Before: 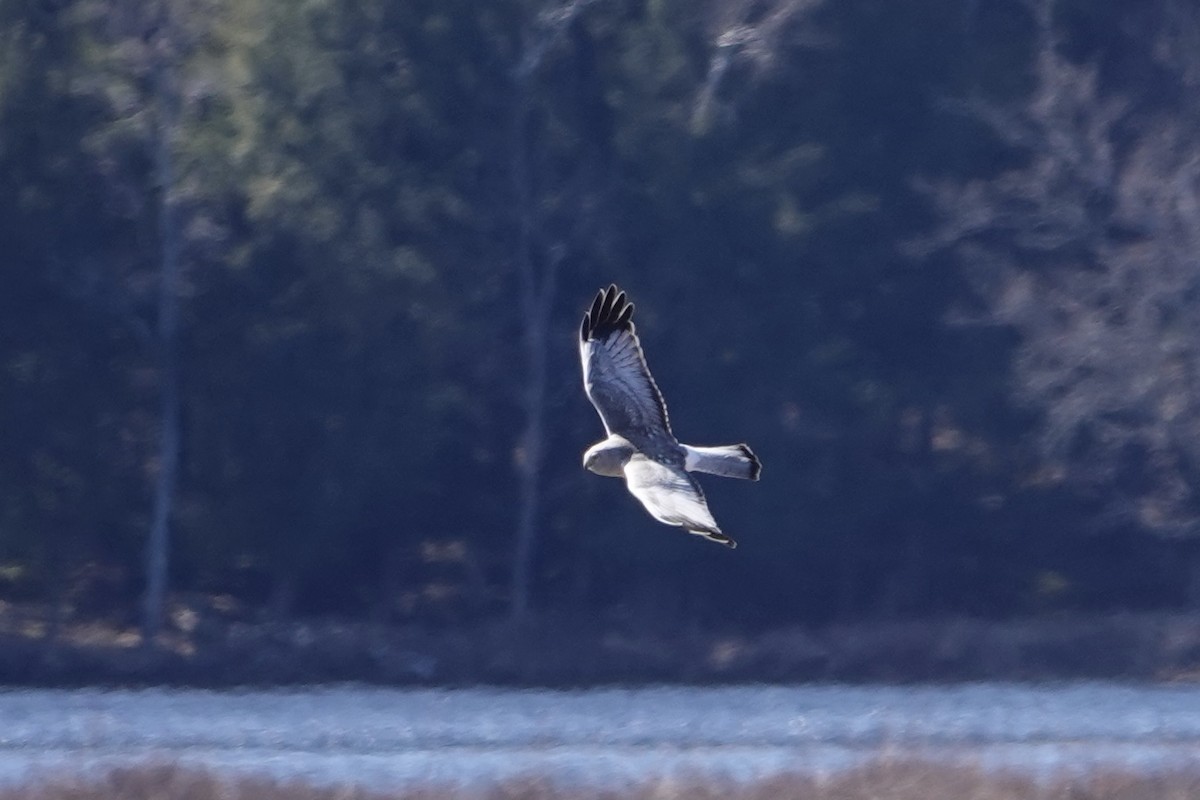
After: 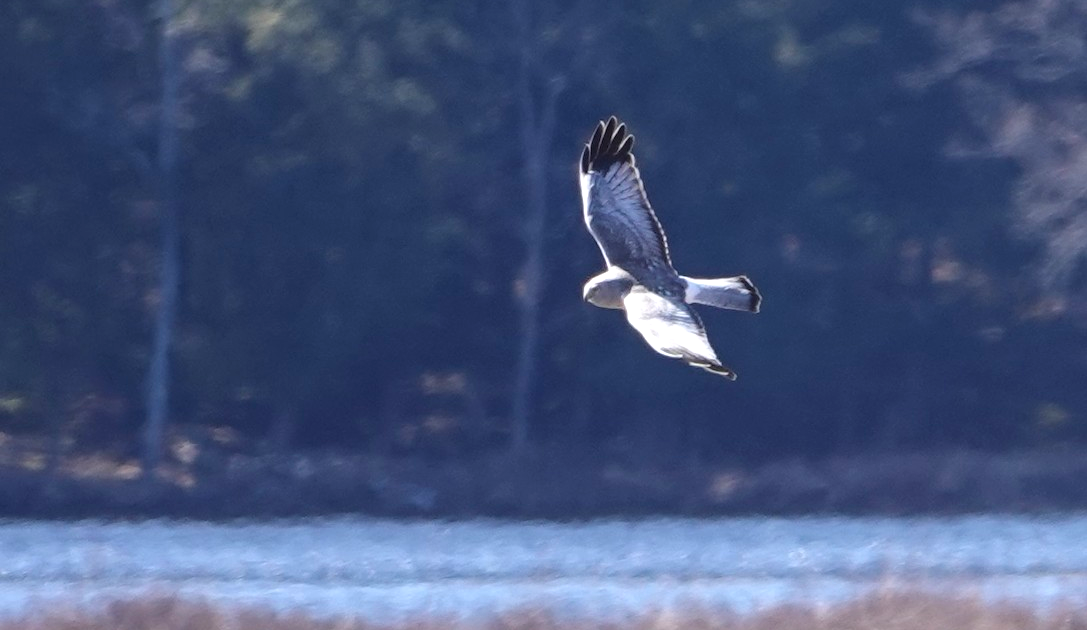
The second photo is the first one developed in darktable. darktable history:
exposure: black level correction -0.002, exposure 0.528 EV, compensate exposure bias true, compensate highlight preservation false
crop: top 21.024%, right 9.38%, bottom 0.21%
